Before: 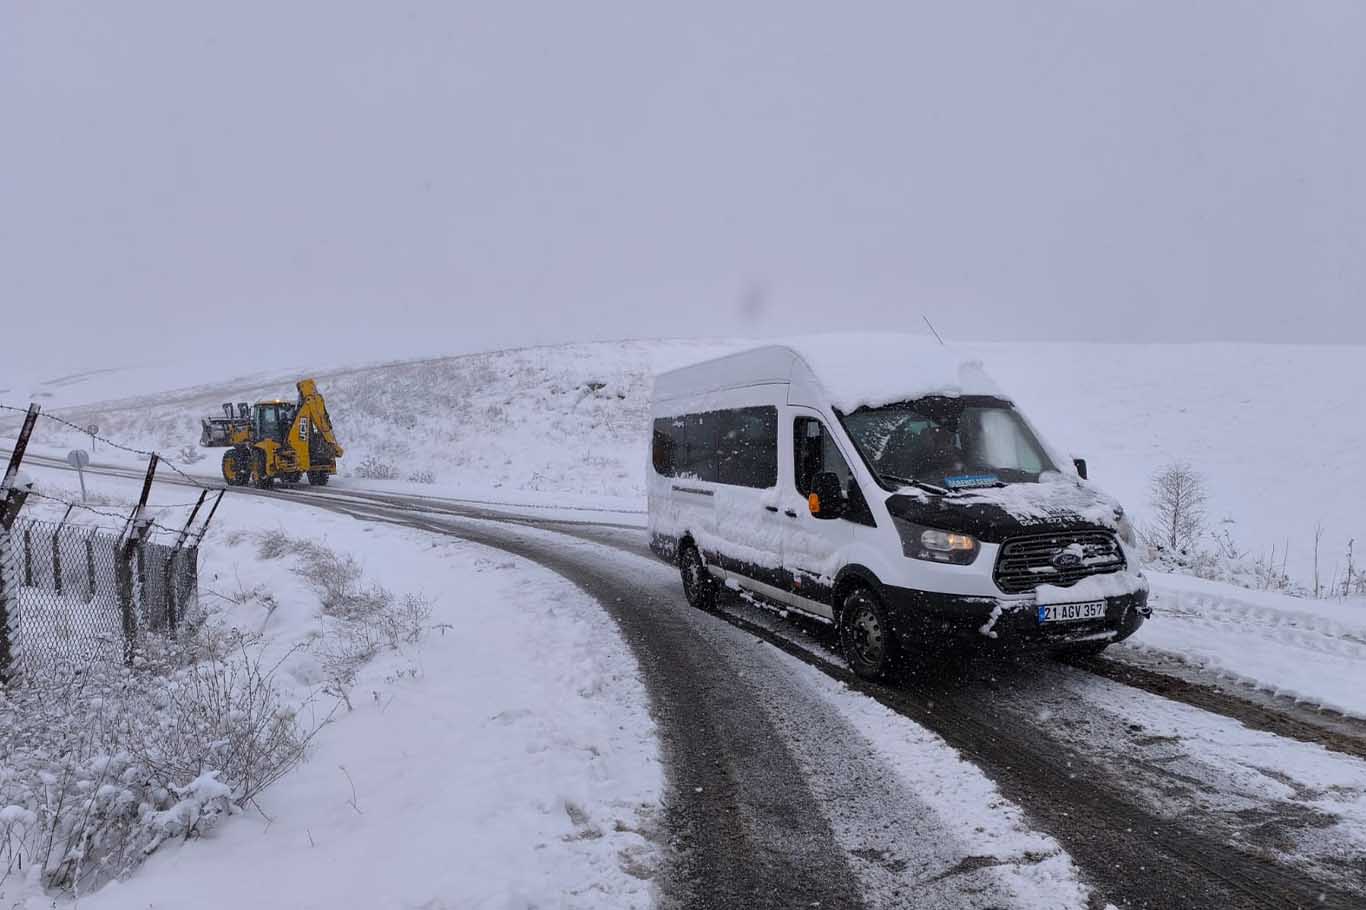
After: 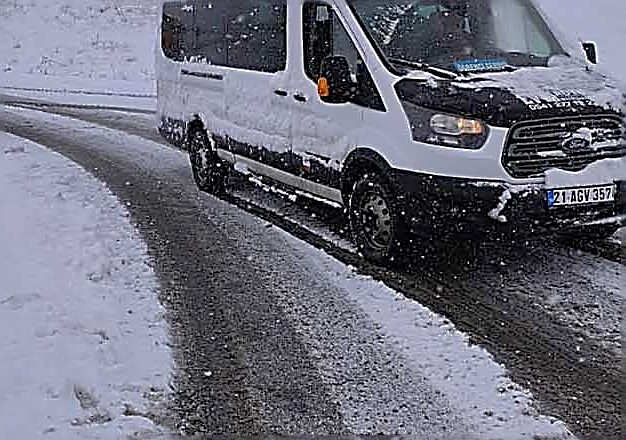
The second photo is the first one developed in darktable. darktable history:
crop: left 35.976%, top 45.819%, right 18.162%, bottom 5.807%
sharpen: amount 2
shadows and highlights: on, module defaults
